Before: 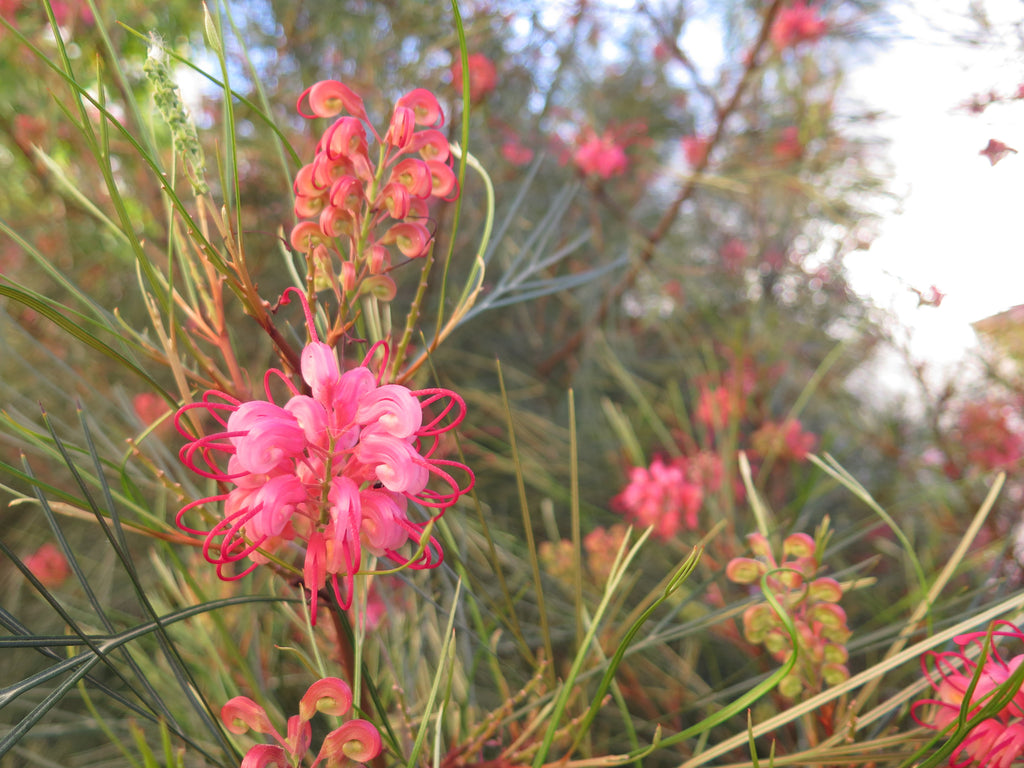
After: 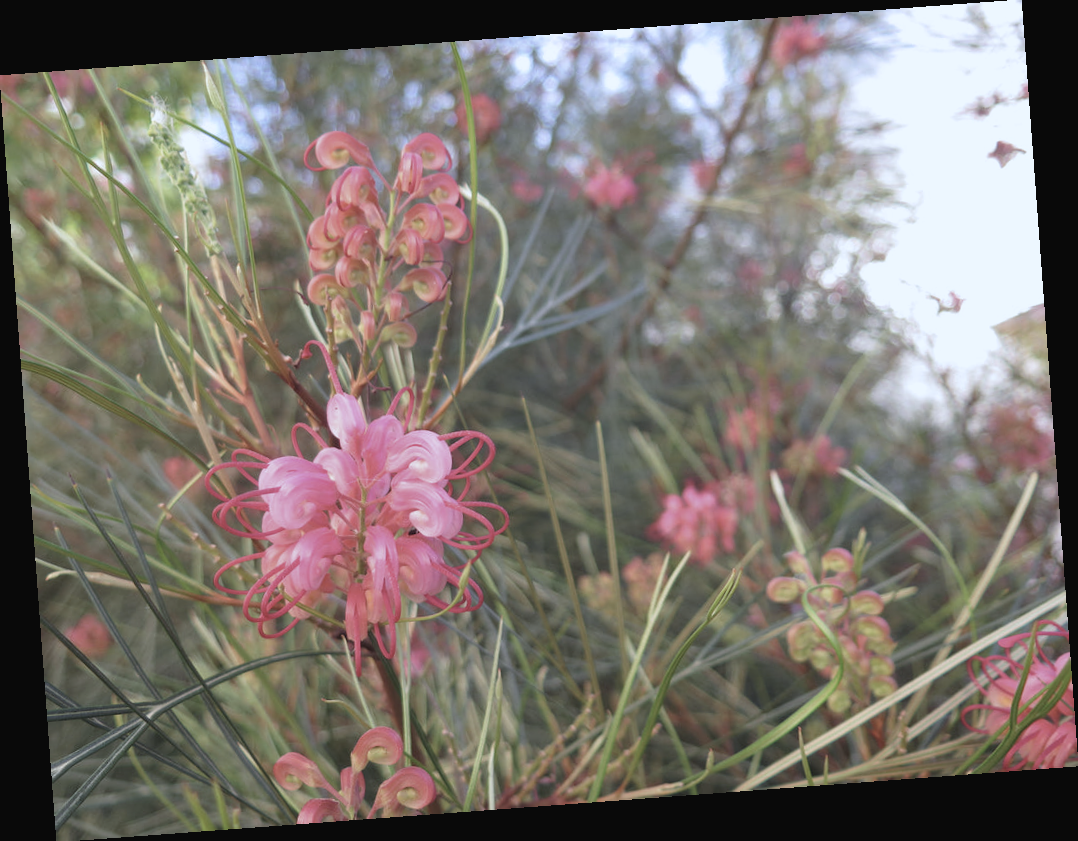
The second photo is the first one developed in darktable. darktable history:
contrast brightness saturation: contrast -0.05, saturation -0.41
white balance: red 0.931, blue 1.11
rotate and perspective: rotation -4.25°, automatic cropping off
